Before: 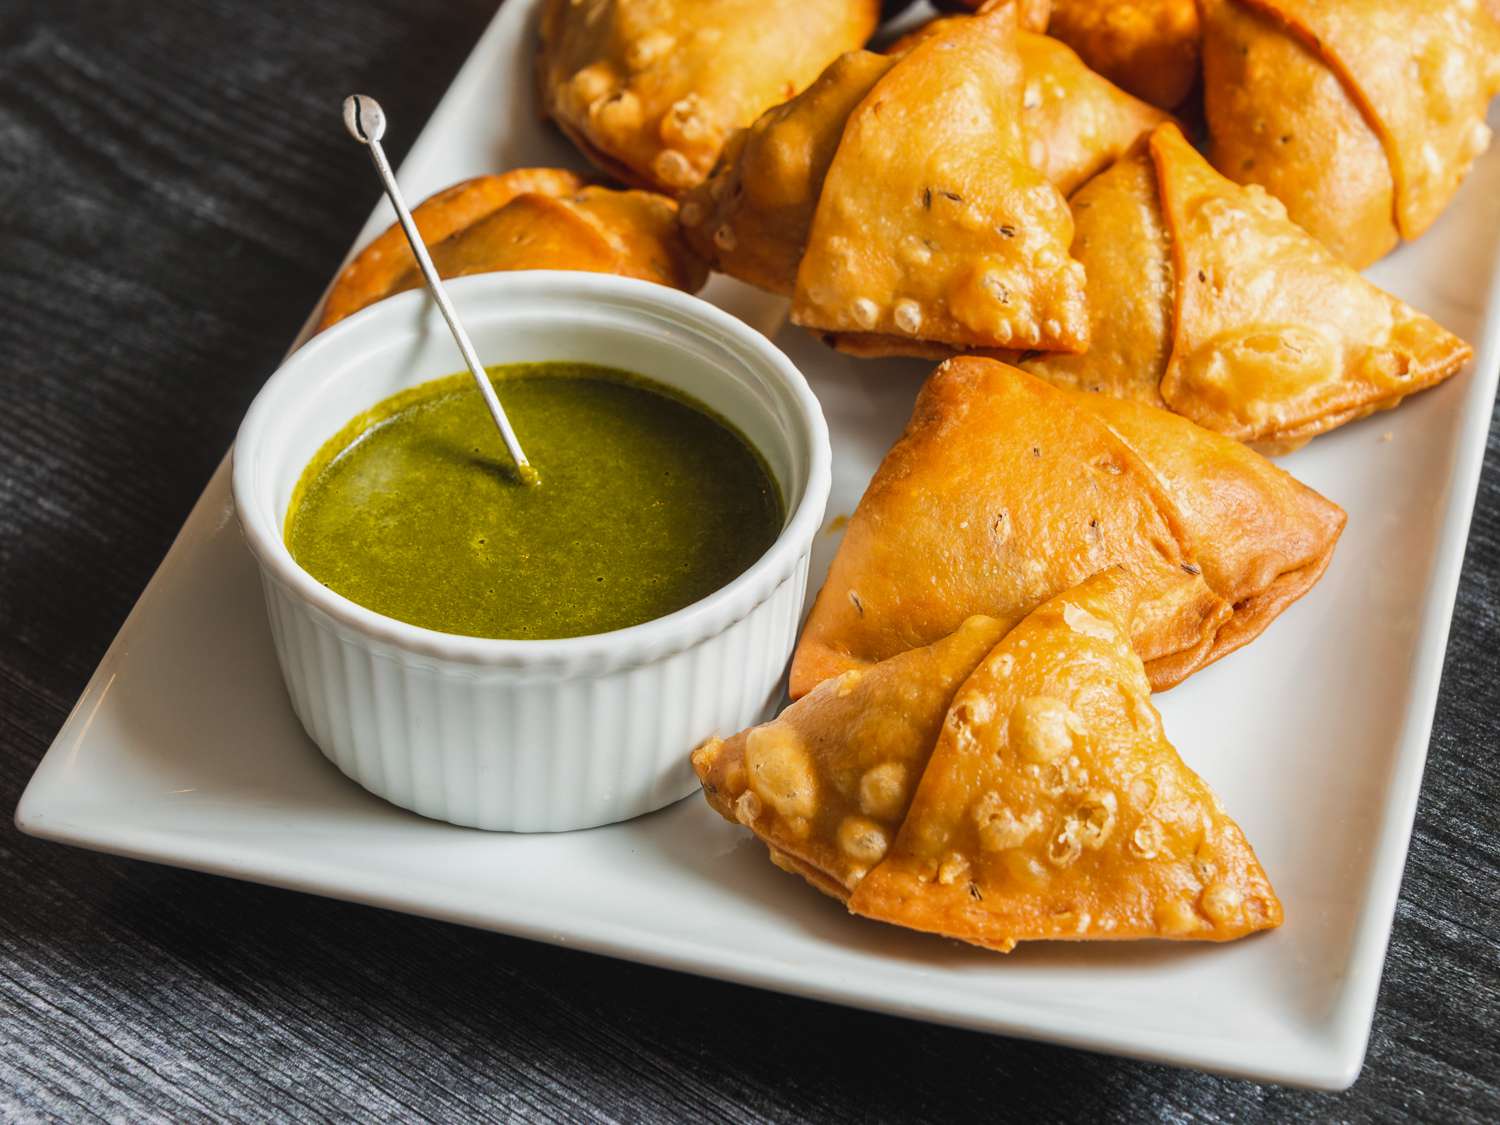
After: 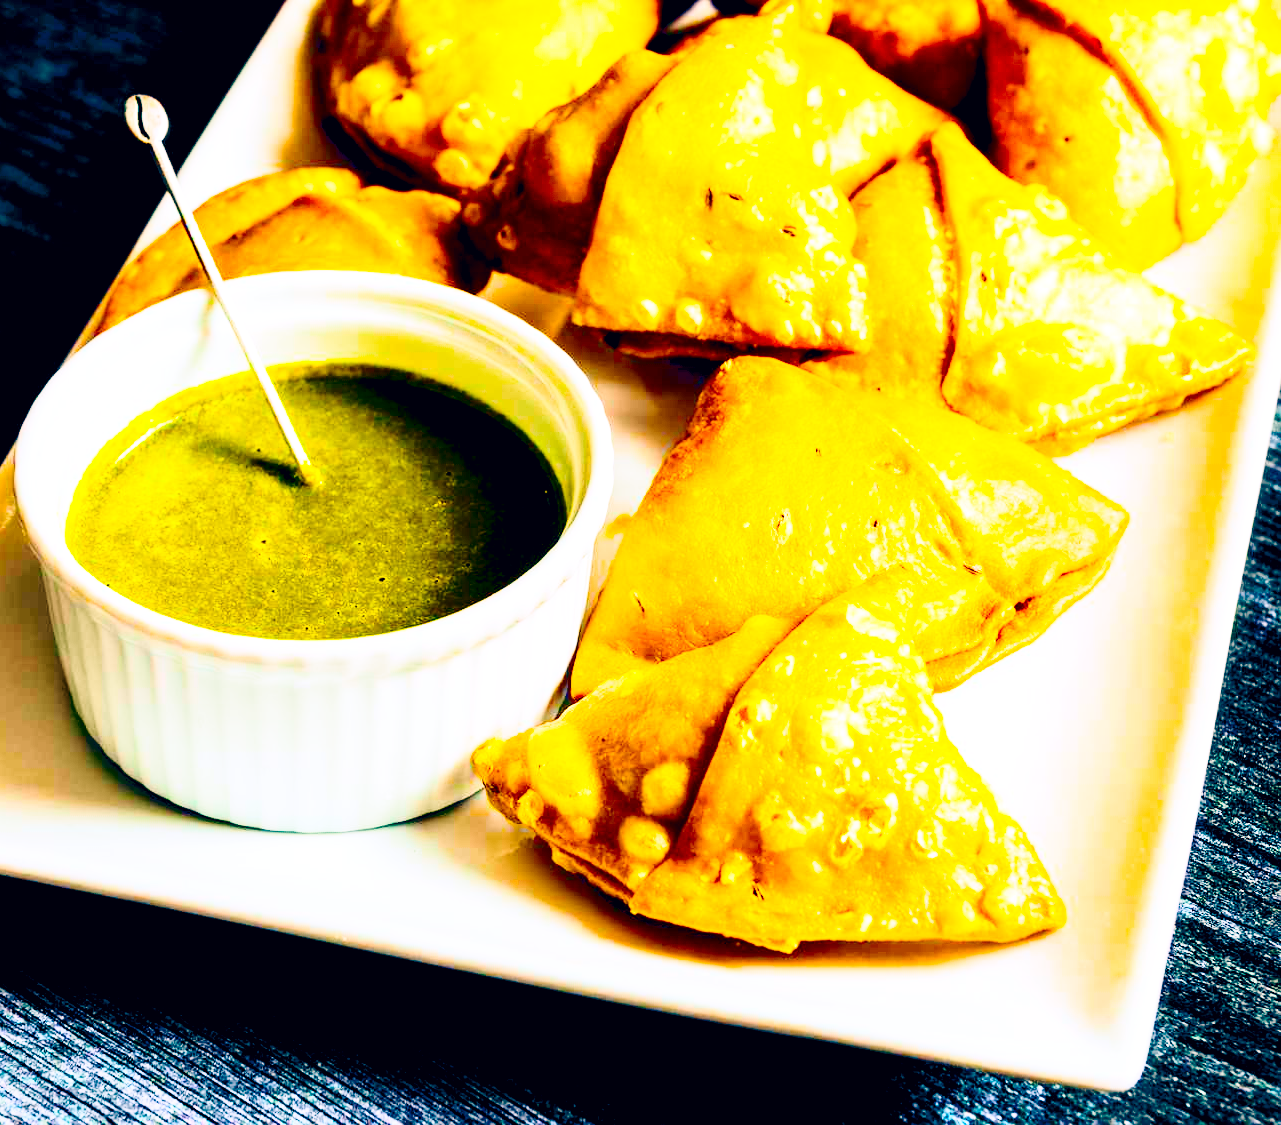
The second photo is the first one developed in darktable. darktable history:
color balance: lift [0.975, 0.993, 1, 1.015], gamma [1.1, 1, 1, 0.945], gain [1, 1.04, 1, 0.95]
crop and rotate: left 14.584%
tone curve: curves: ch0 [(0, 0) (0.236, 0.124) (0.373, 0.304) (0.542, 0.593) (0.737, 0.873) (1, 1)]; ch1 [(0, 0) (0.399, 0.328) (0.488, 0.484) (0.598, 0.624) (1, 1)]; ch2 [(0, 0) (0.448, 0.405) (0.523, 0.511) (0.592, 0.59) (1, 1)], color space Lab, independent channels, preserve colors none
color balance rgb: linear chroma grading › shadows 10%, linear chroma grading › highlights 10%, linear chroma grading › global chroma 15%, linear chroma grading › mid-tones 15%, perceptual saturation grading › global saturation 40%, perceptual saturation grading › highlights -25%, perceptual saturation grading › mid-tones 35%, perceptual saturation grading › shadows 35%, perceptual brilliance grading › global brilliance 11.29%, global vibrance 11.29%
base curve: curves: ch0 [(0, 0) (0.028, 0.03) (0.121, 0.232) (0.46, 0.748) (0.859, 0.968) (1, 1)], preserve colors none
